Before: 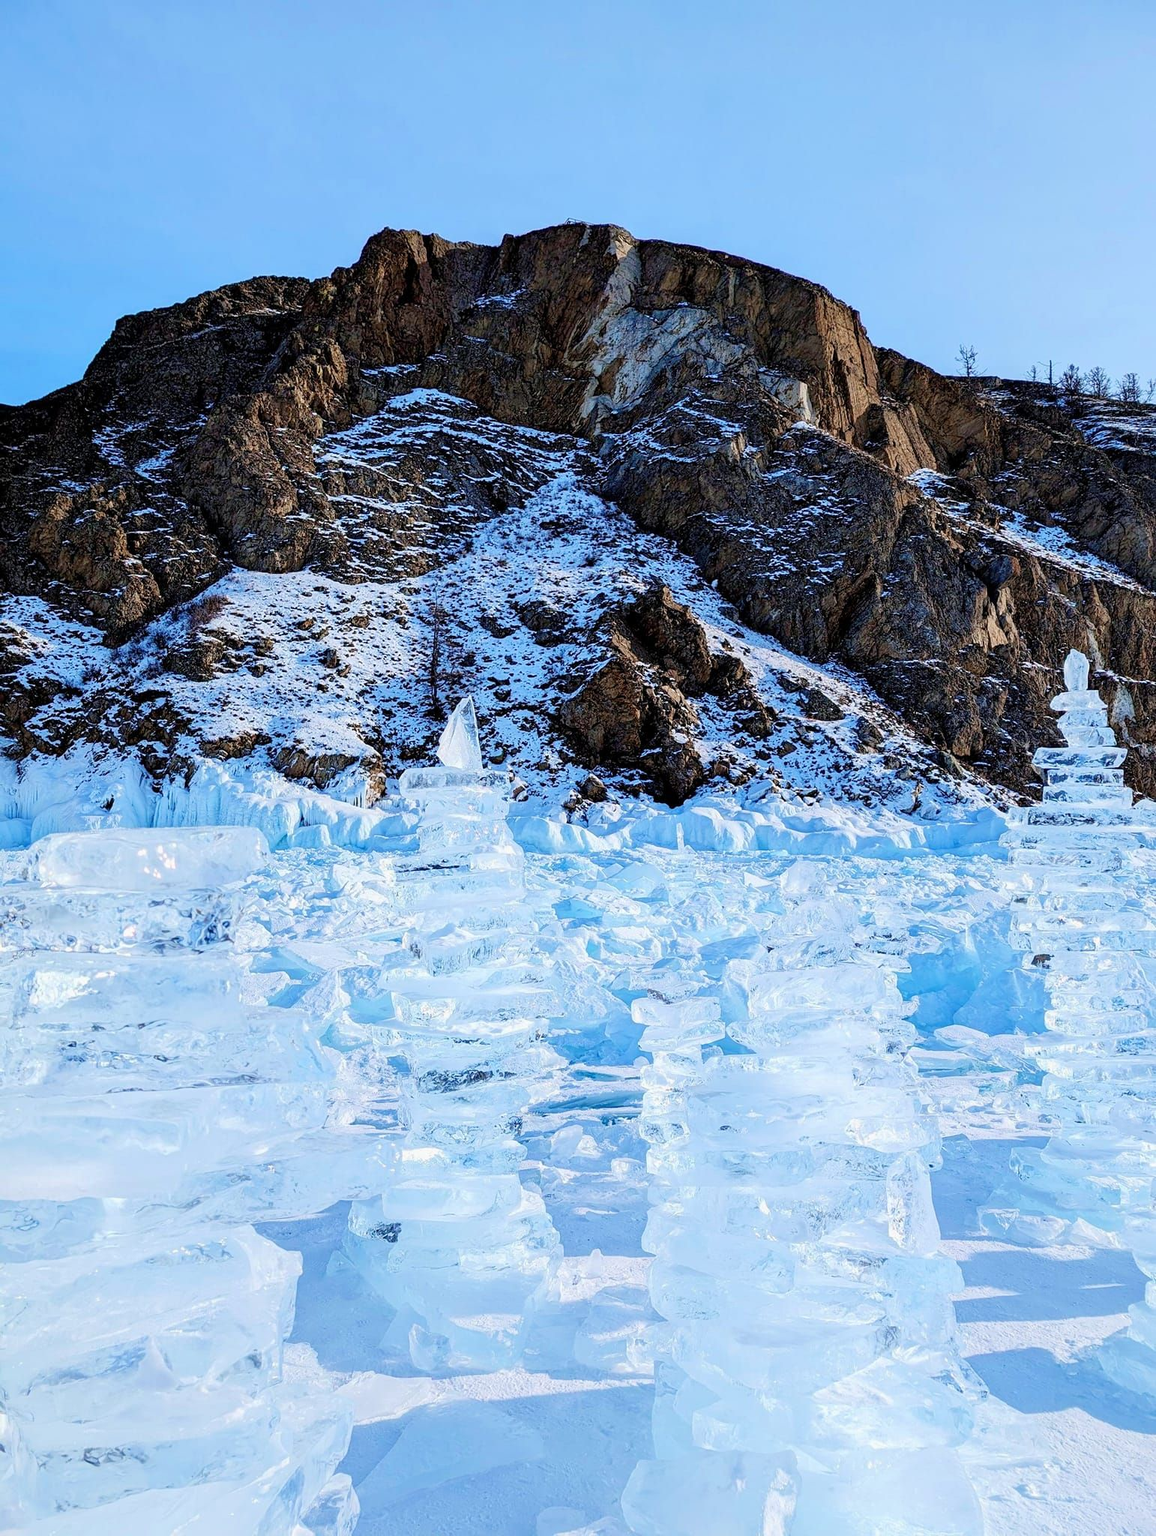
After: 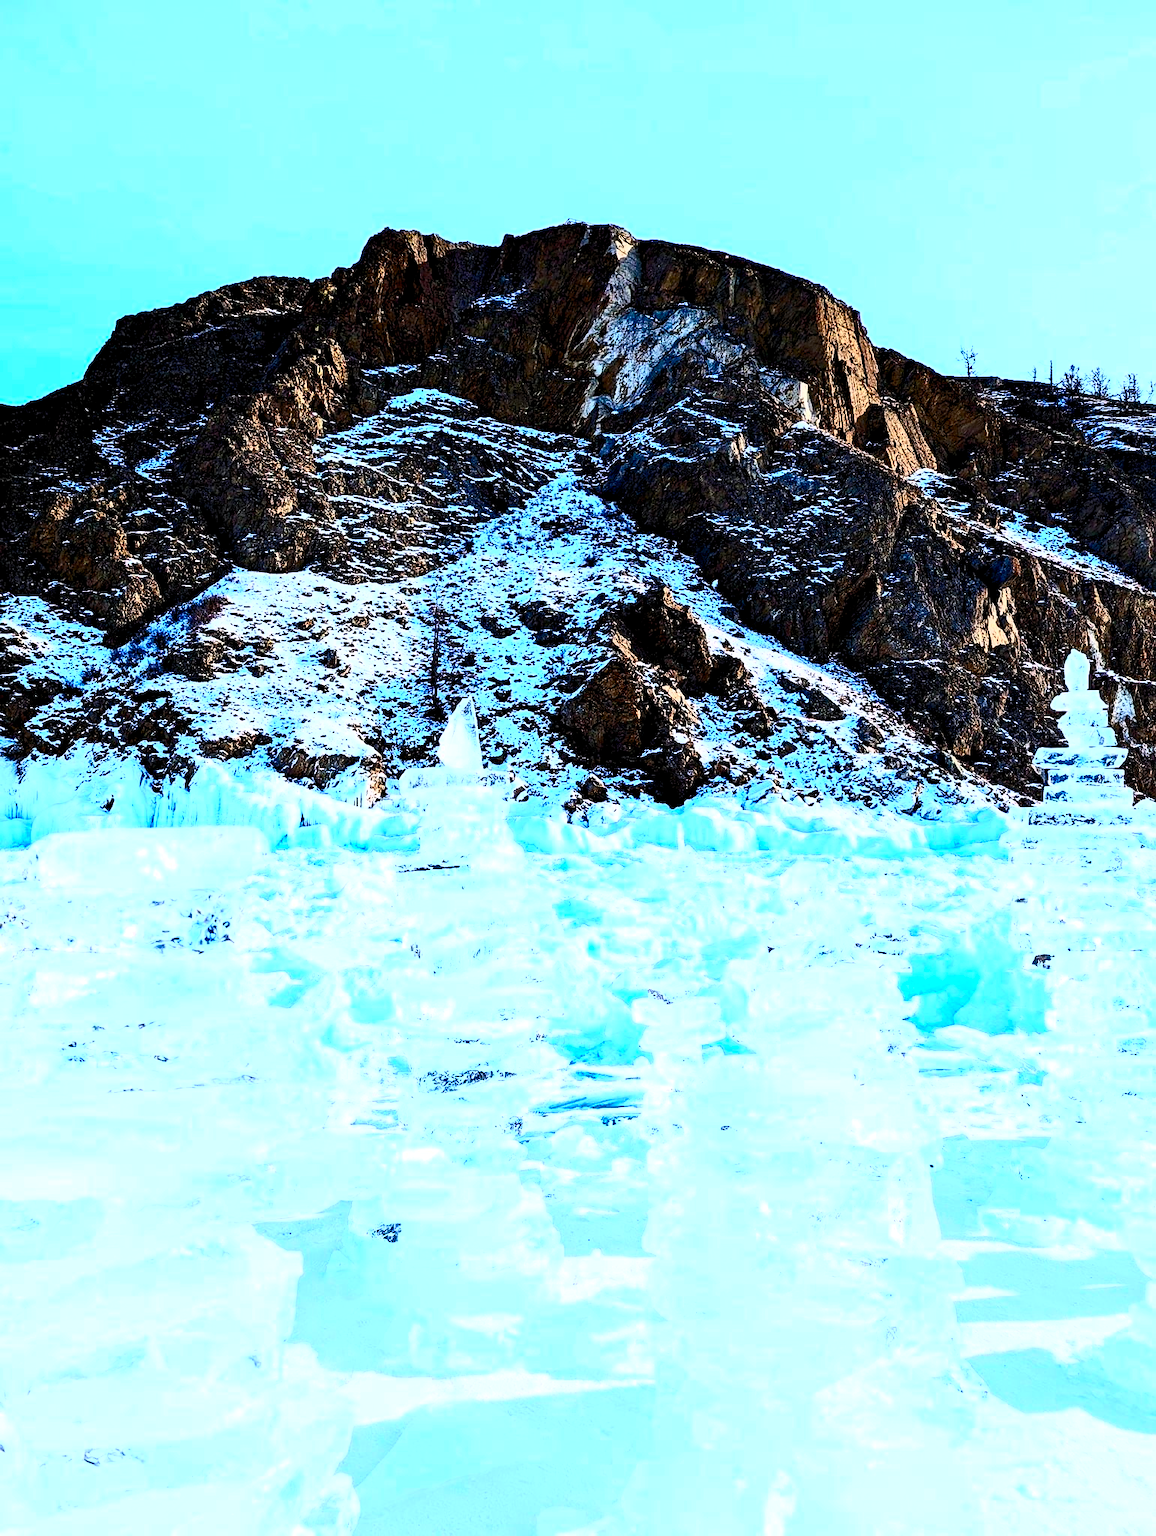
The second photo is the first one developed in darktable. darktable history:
contrast brightness saturation: contrast 0.62, brightness 0.34, saturation 0.14
color balance: lift [0.991, 1, 1, 1], gamma [0.996, 1, 1, 1], input saturation 98.52%, contrast 20.34%, output saturation 103.72%
